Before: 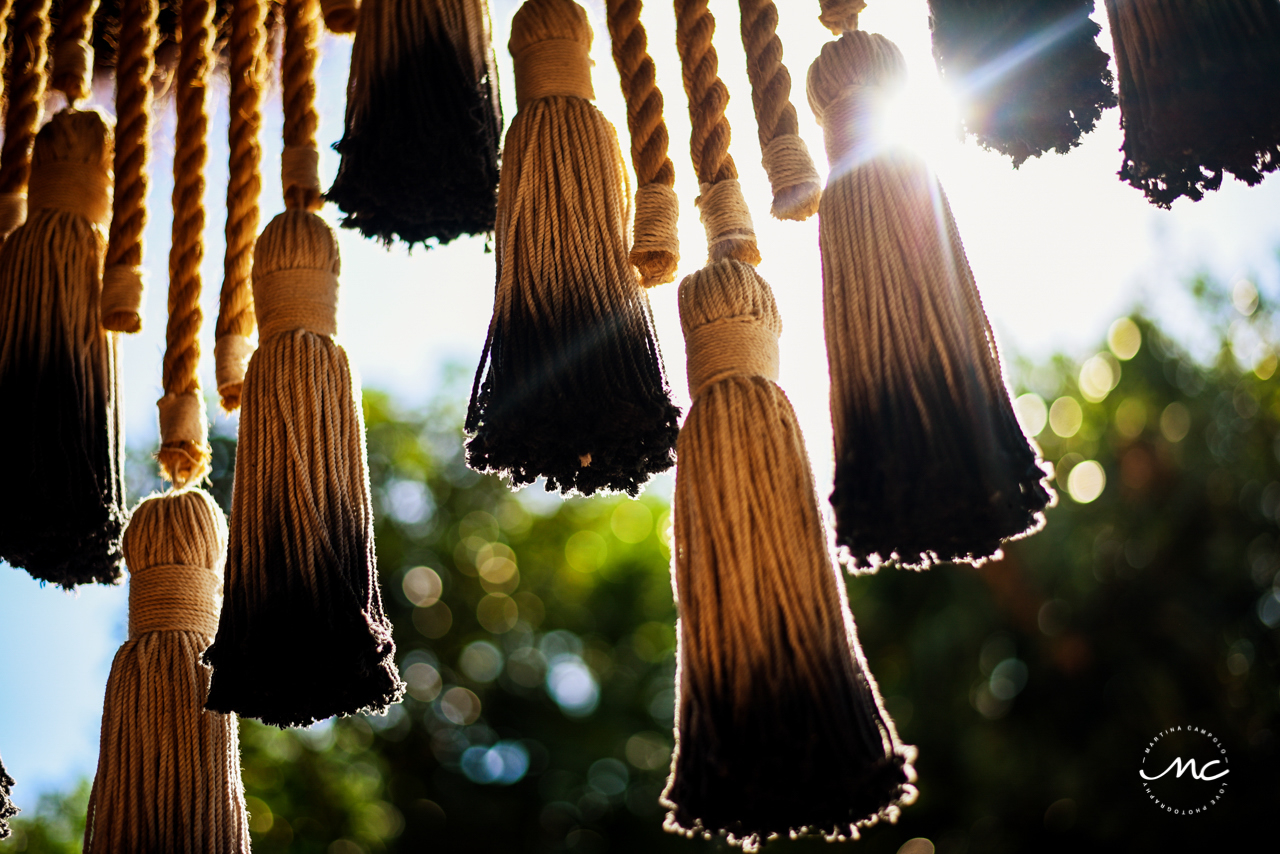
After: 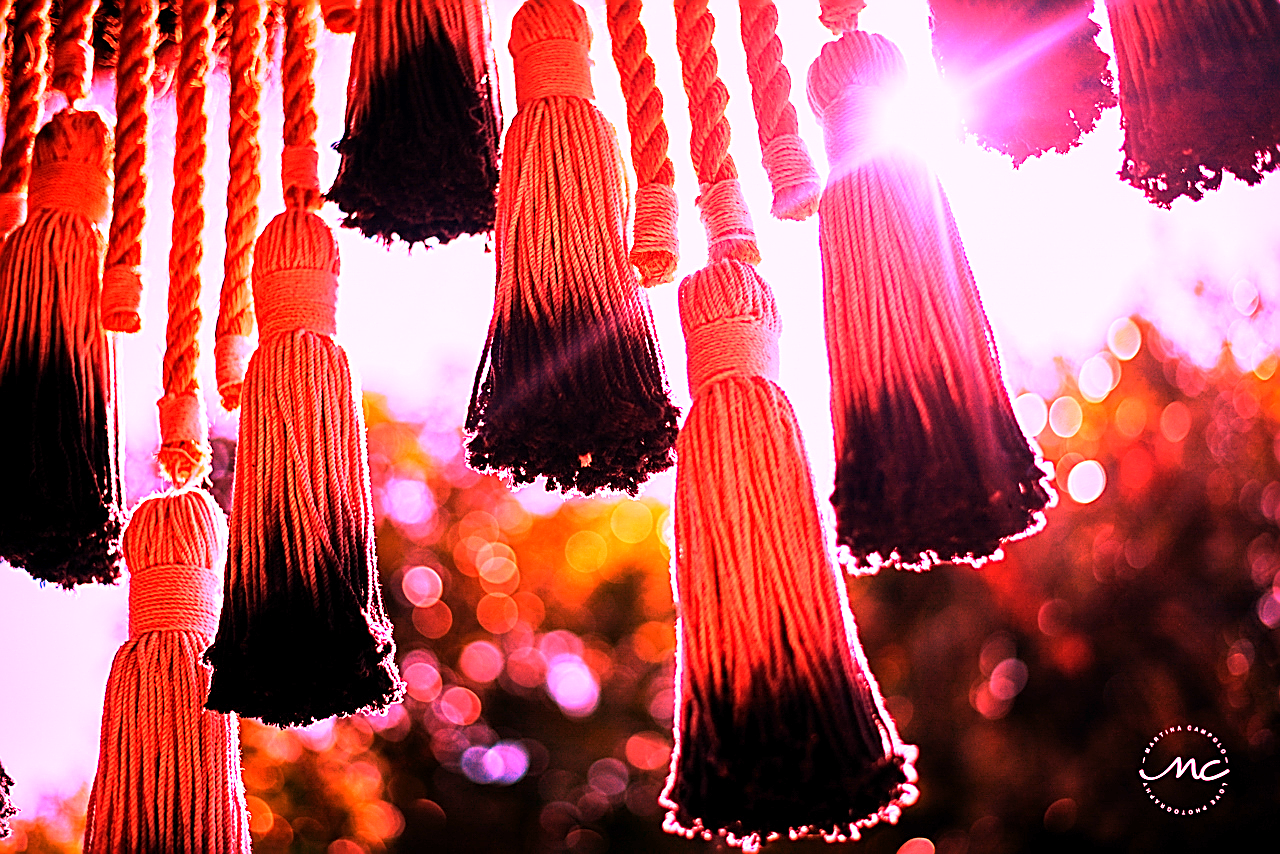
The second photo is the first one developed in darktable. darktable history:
sharpen: on, module defaults
white balance: red 4.26, blue 1.802
